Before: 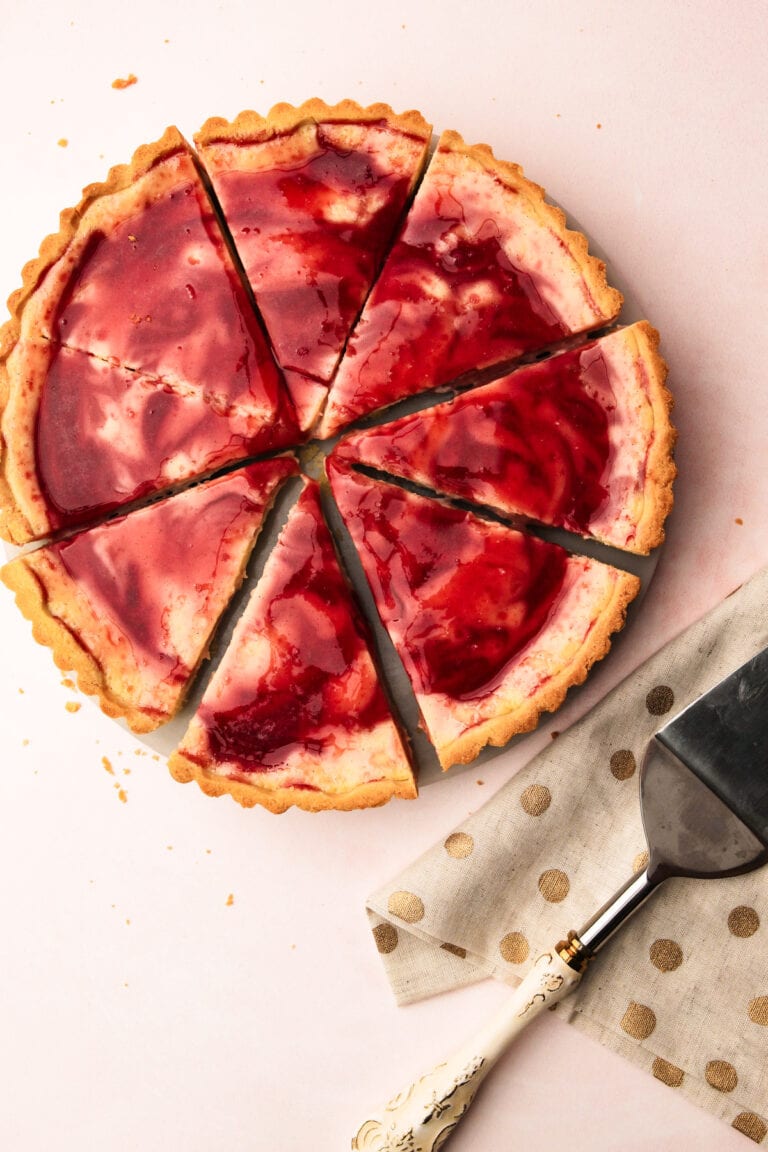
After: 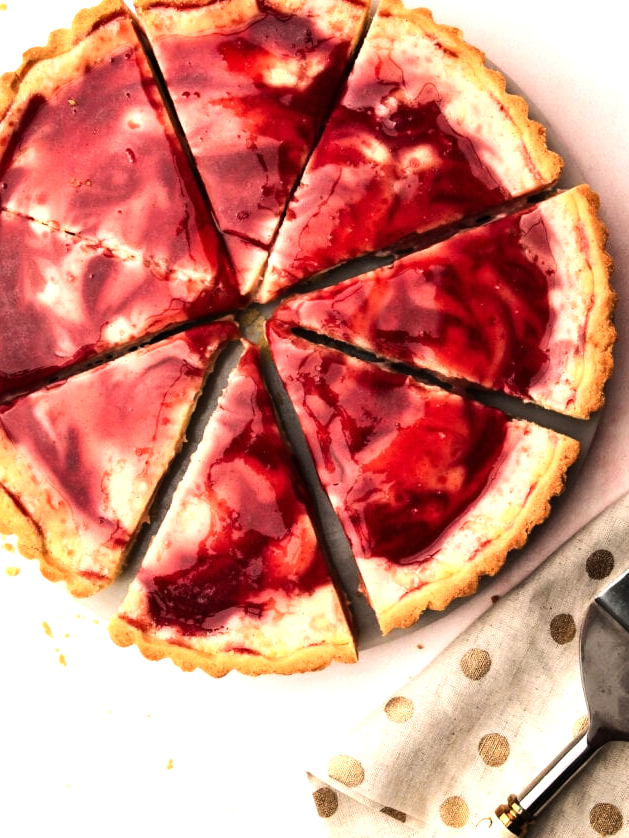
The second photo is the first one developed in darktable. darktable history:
tone equalizer: -8 EV -0.75 EV, -7 EV -0.7 EV, -6 EV -0.6 EV, -5 EV -0.4 EV, -3 EV 0.4 EV, -2 EV 0.6 EV, -1 EV 0.7 EV, +0 EV 0.75 EV, edges refinement/feathering 500, mask exposure compensation -1.57 EV, preserve details no
crop: left 7.856%, top 11.836%, right 10.12%, bottom 15.387%
